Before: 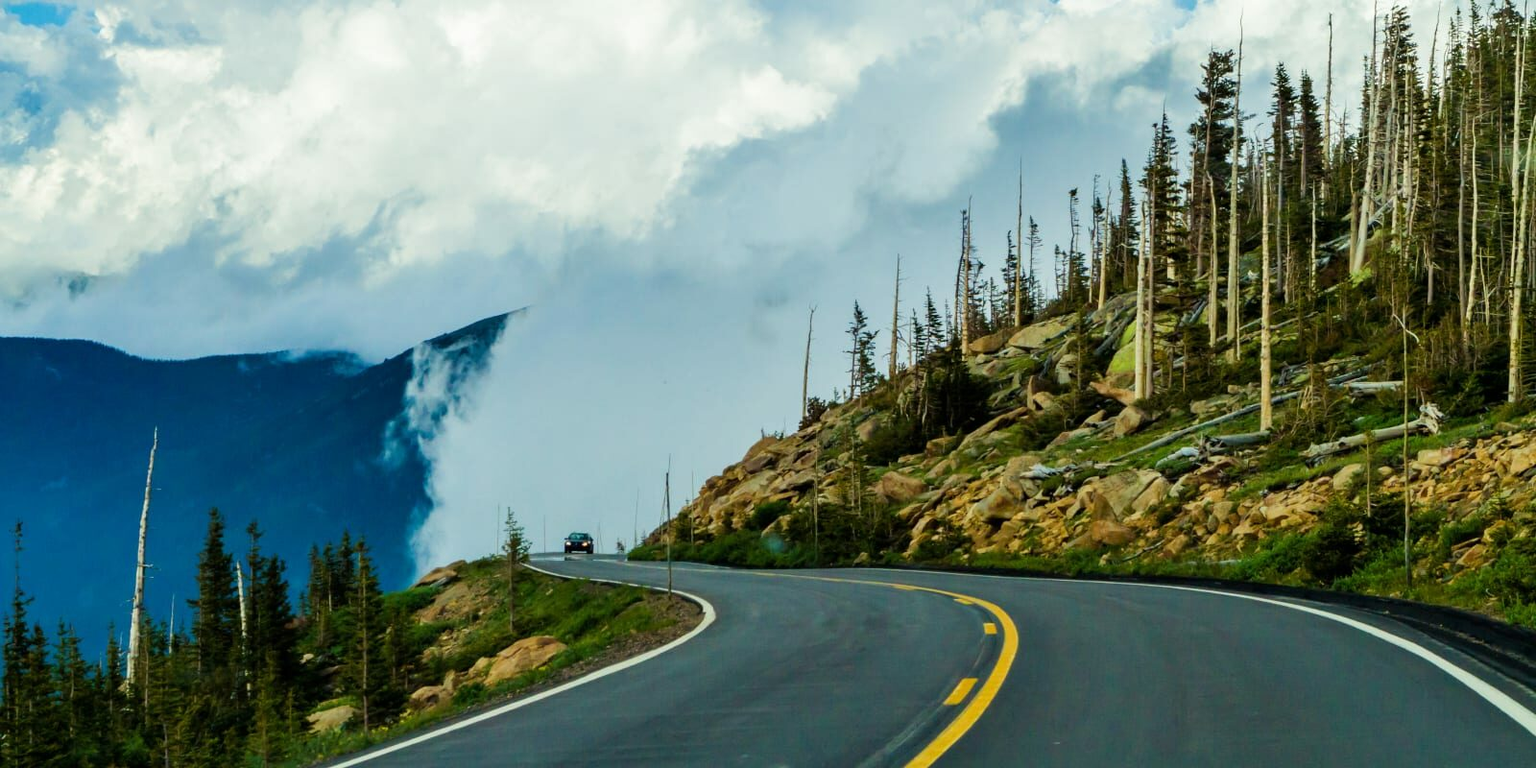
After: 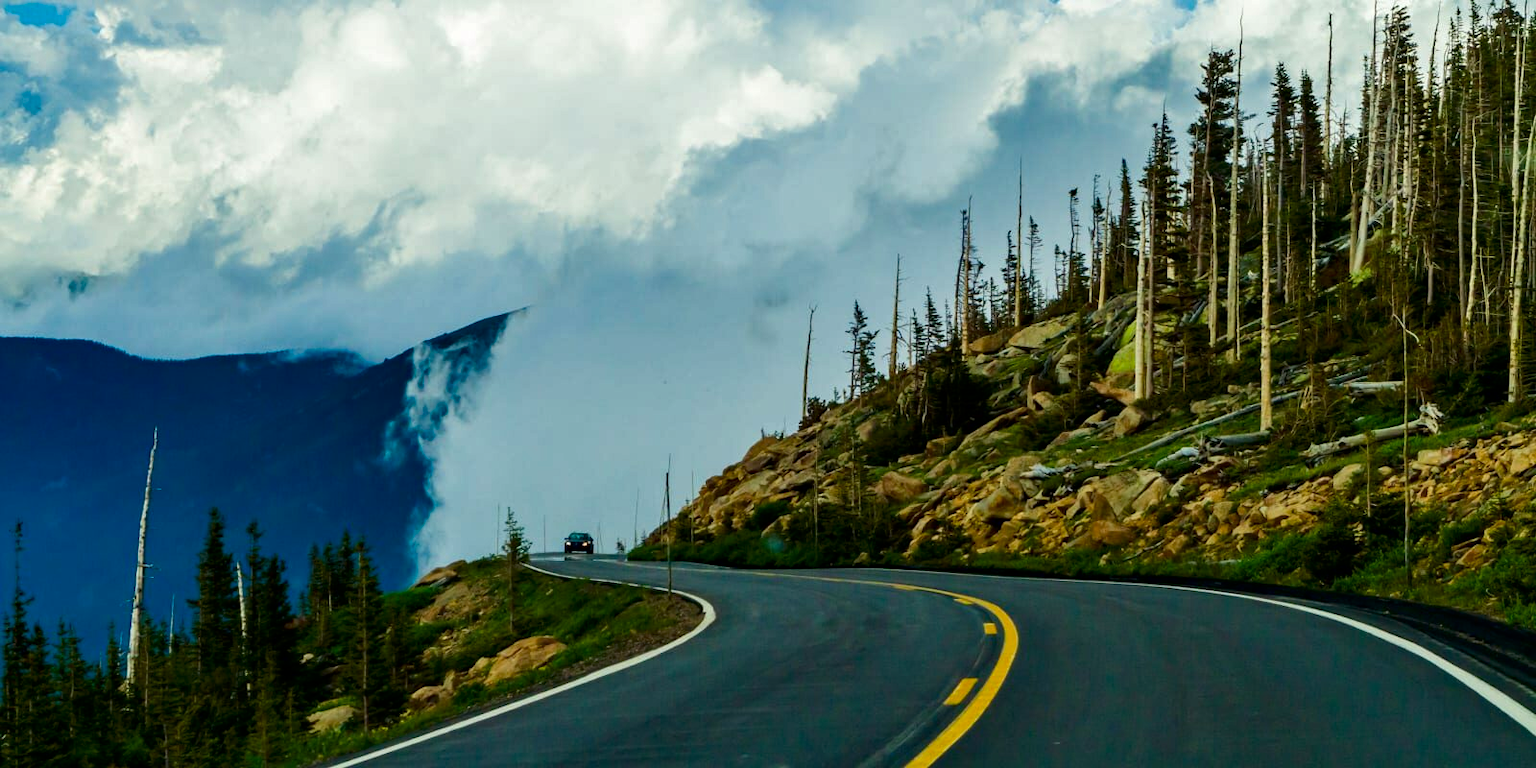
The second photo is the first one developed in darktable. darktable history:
haze removal: compatibility mode true, adaptive false
contrast brightness saturation: contrast 0.069, brightness -0.133, saturation 0.054
